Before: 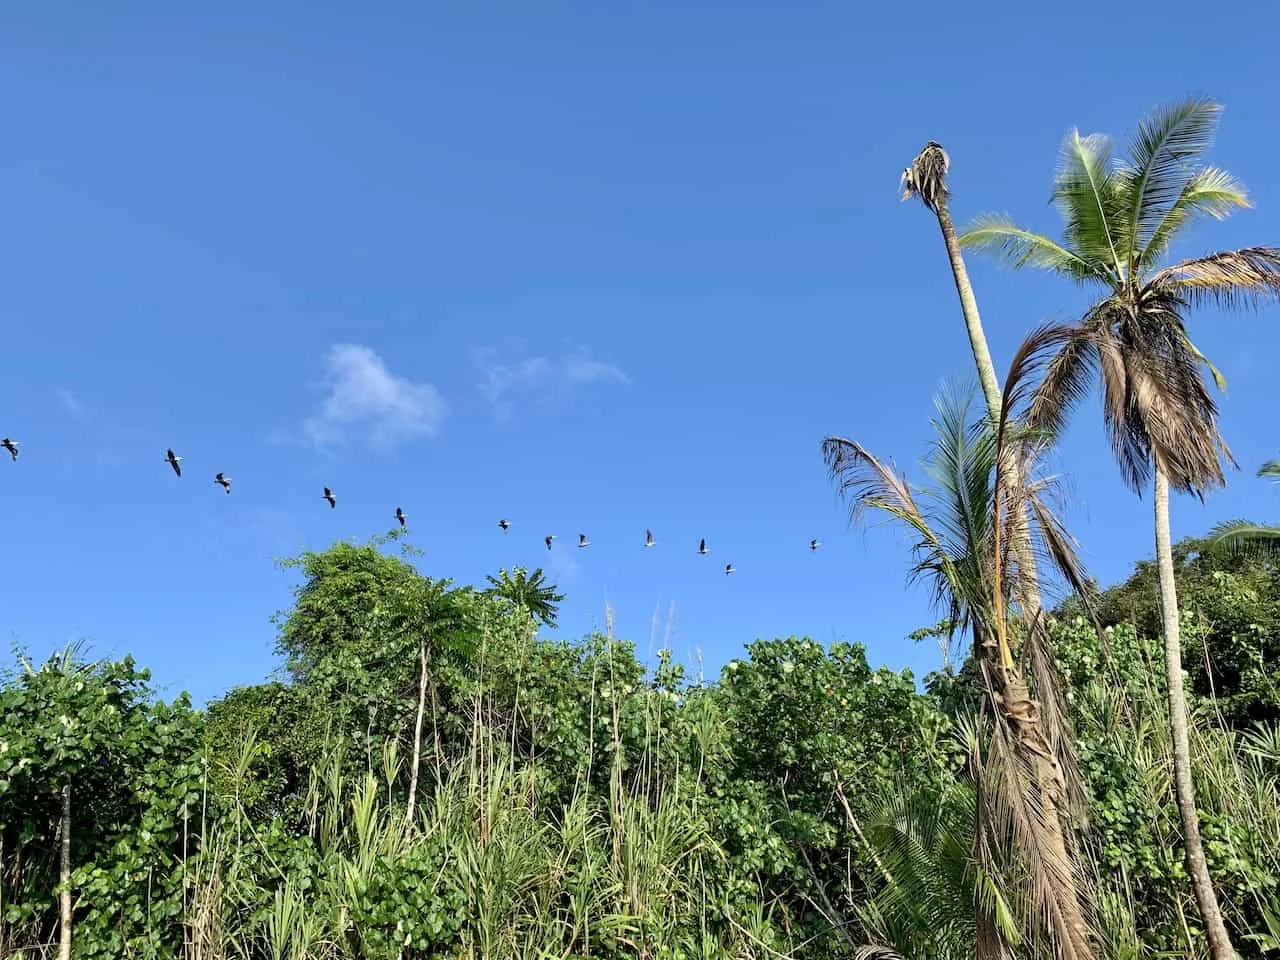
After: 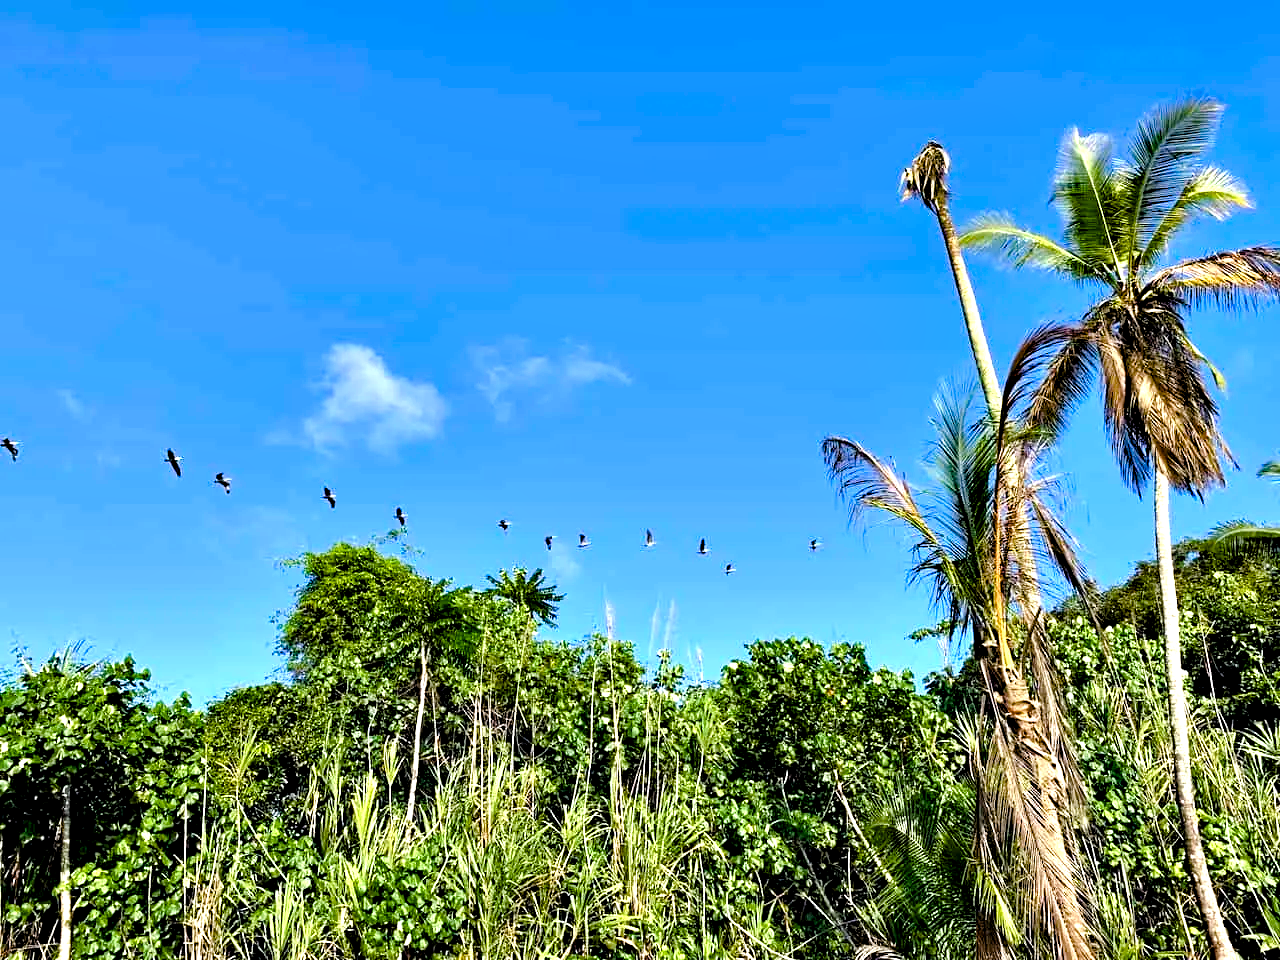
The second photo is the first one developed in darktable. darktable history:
exposure: compensate highlight preservation false
color balance rgb: perceptual saturation grading › global saturation 39.004%, perceptual saturation grading › highlights -25.45%, perceptual saturation grading › mid-tones 35.67%, perceptual saturation grading › shadows 36.222%, global vibrance 20%
tone equalizer: -8 EV -0.426 EV, -7 EV -0.381 EV, -6 EV -0.32 EV, -5 EV -0.247 EV, -3 EV 0.25 EV, -2 EV 0.349 EV, -1 EV 0.401 EV, +0 EV 0.388 EV, mask exposure compensation -0.499 EV
contrast equalizer: y [[0.6 ×6], [0.55 ×6], [0 ×6], [0 ×6], [0 ×6]]
